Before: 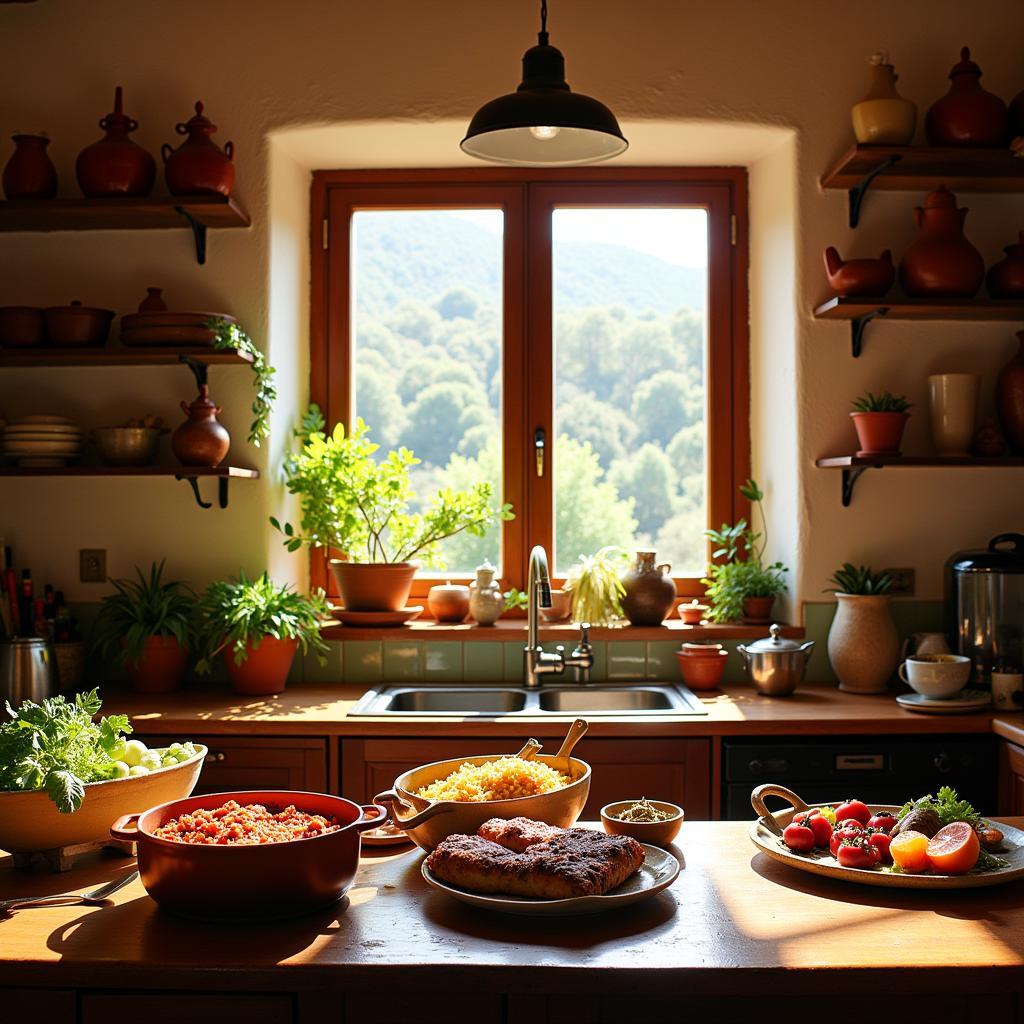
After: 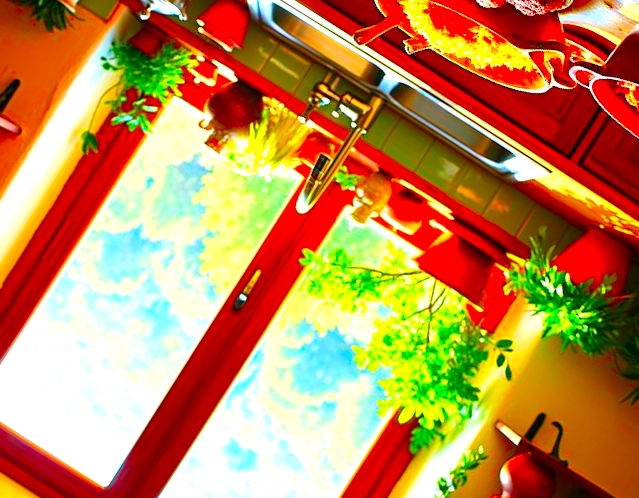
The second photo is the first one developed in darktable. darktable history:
exposure: black level correction 0, exposure 0.695 EV, compensate exposure bias true, compensate highlight preservation false
color correction: highlights b* 0.069, saturation 2.99
crop and rotate: angle 147.43°, left 9.141%, top 15.653%, right 4.544%, bottom 17.123%
